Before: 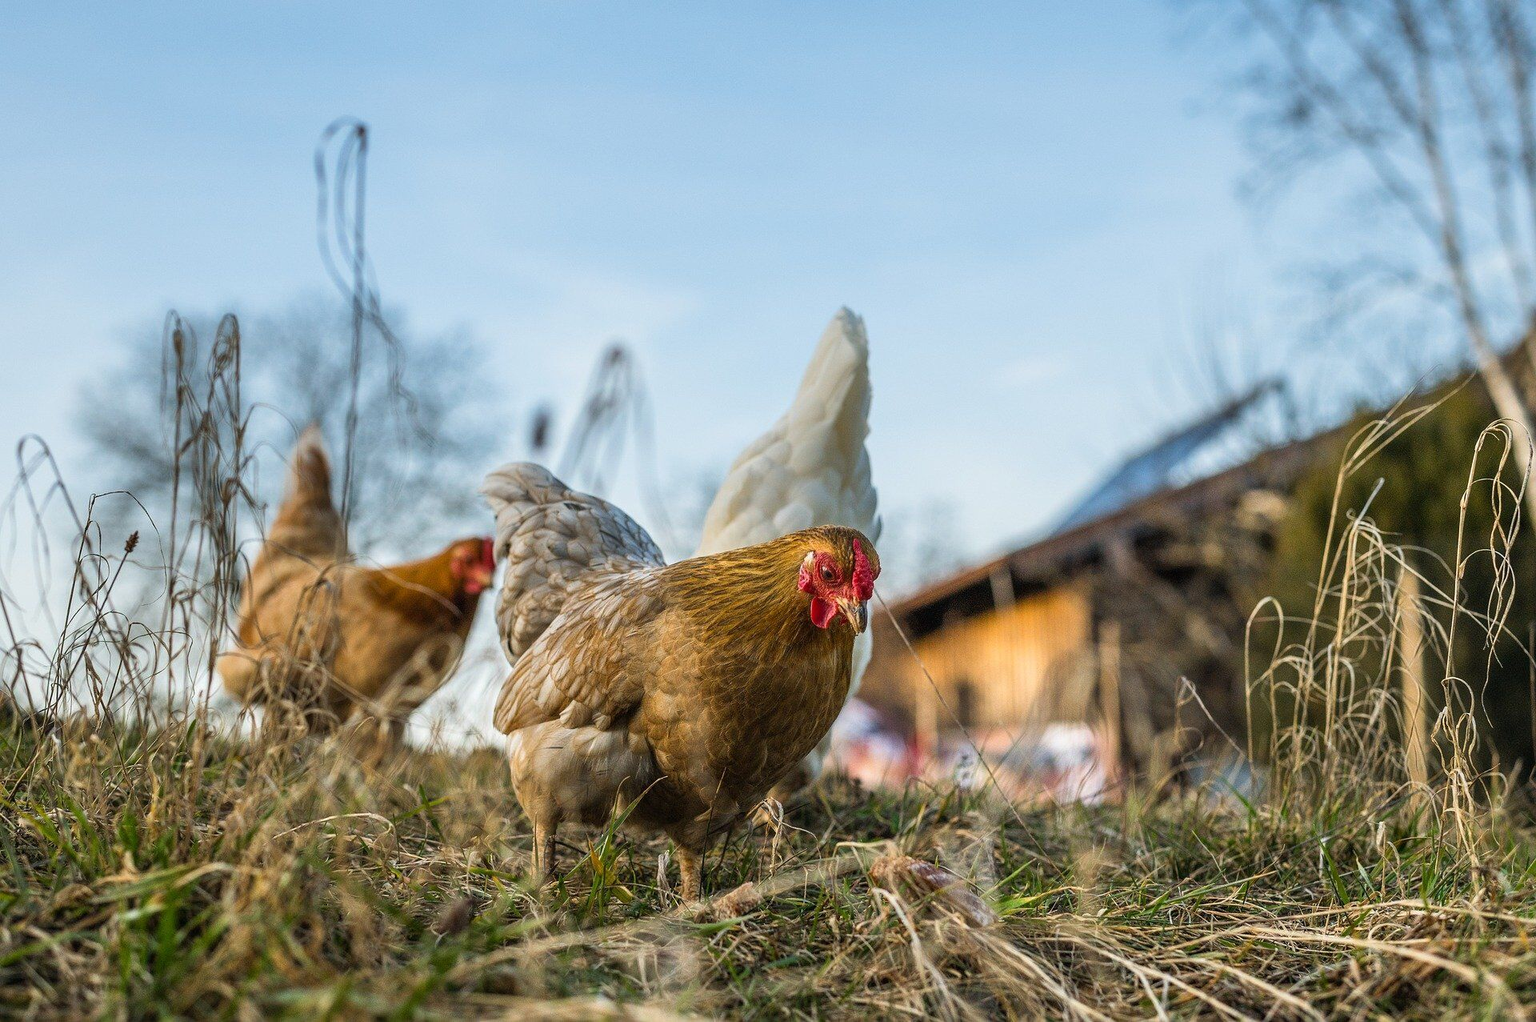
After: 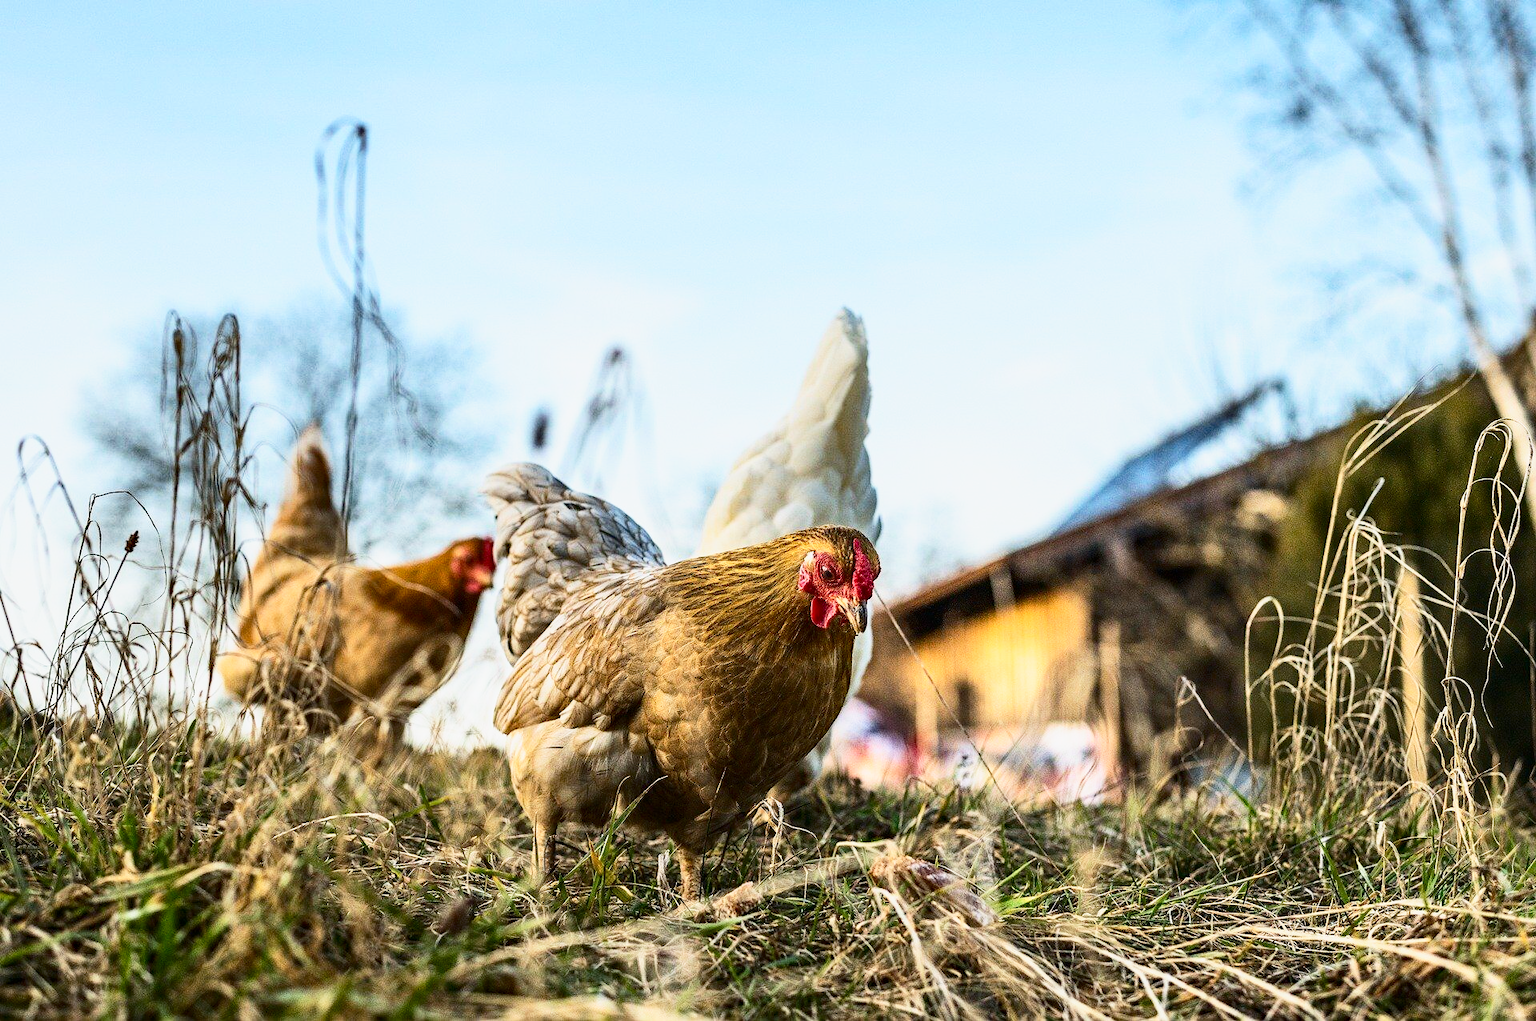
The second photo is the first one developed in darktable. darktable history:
haze removal: strength 0.29, distance 0.25, compatibility mode true, adaptive false
contrast brightness saturation: contrast 0.28
base curve: curves: ch0 [(0, 0) (0.088, 0.125) (0.176, 0.251) (0.354, 0.501) (0.613, 0.749) (1, 0.877)], preserve colors none
